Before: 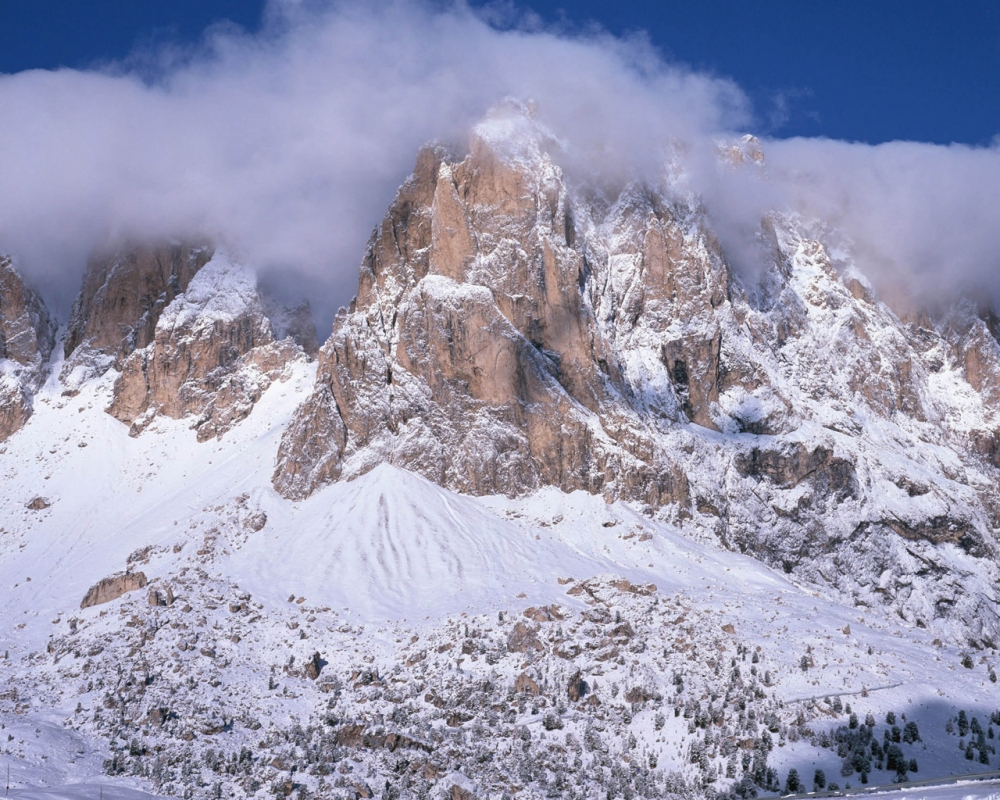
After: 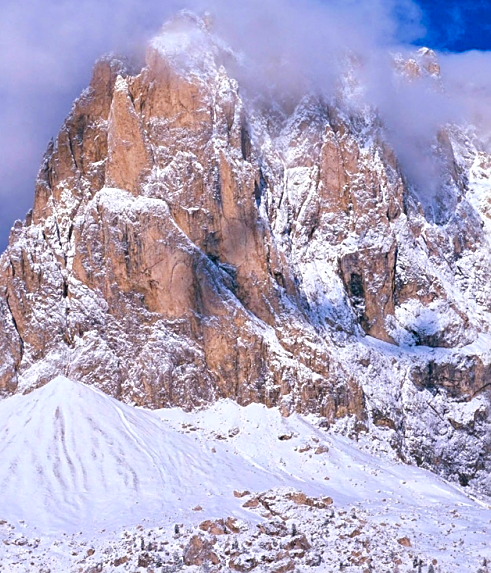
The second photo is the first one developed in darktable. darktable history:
color balance rgb: linear chroma grading › global chroma 15.261%, perceptual saturation grading › global saturation 40.123%, perceptual saturation grading › highlights -24.893%, perceptual saturation grading › mid-tones 35.467%, perceptual saturation grading › shadows 35.176%, perceptual brilliance grading › global brilliance 4.428%, global vibrance 20%
crop: left 32.469%, top 10.933%, right 18.347%, bottom 17.338%
sharpen: on, module defaults
